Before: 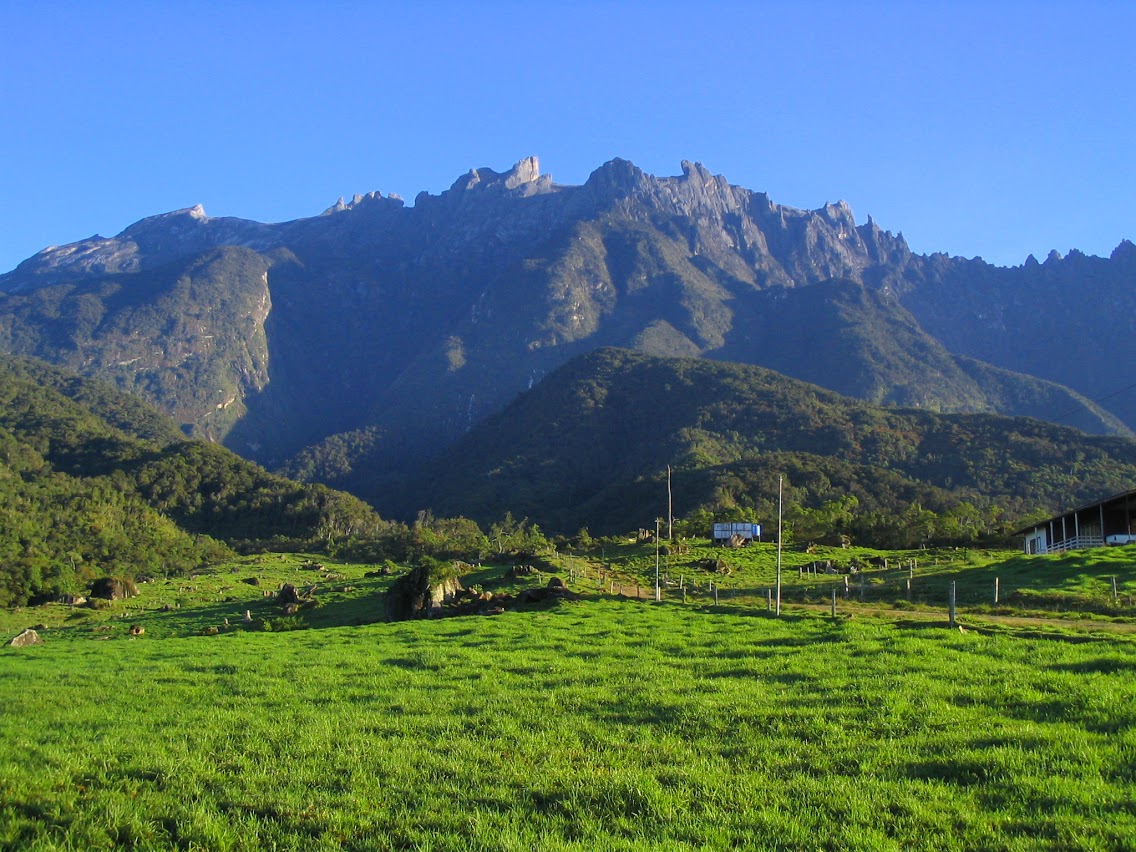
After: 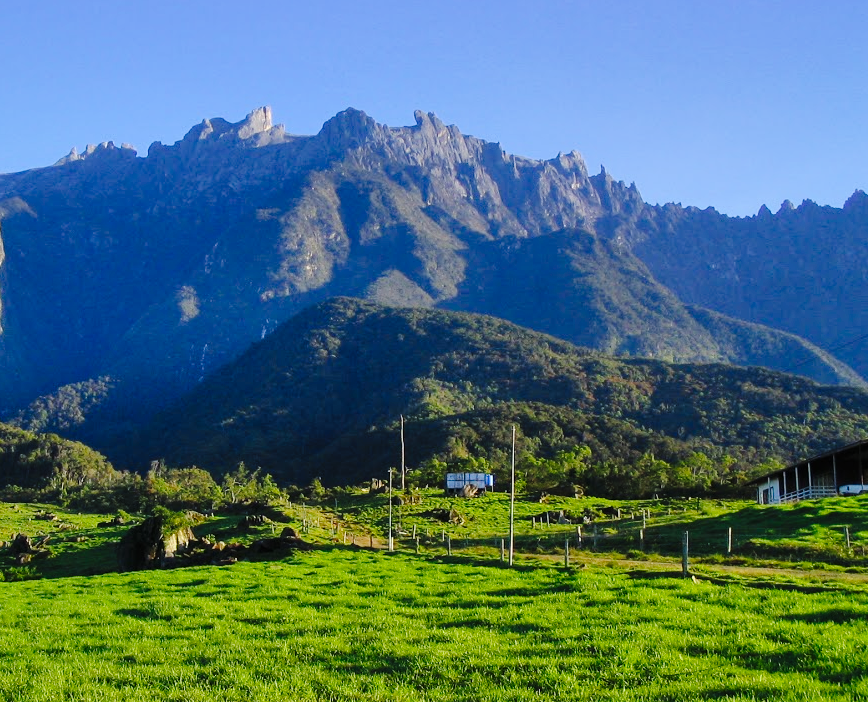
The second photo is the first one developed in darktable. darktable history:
tone curve: curves: ch0 [(0.003, 0) (0.066, 0.031) (0.16, 0.089) (0.269, 0.218) (0.395, 0.408) (0.517, 0.56) (0.684, 0.734) (0.791, 0.814) (1, 1)]; ch1 [(0, 0) (0.164, 0.115) (0.337, 0.332) (0.39, 0.398) (0.464, 0.461) (0.501, 0.5) (0.507, 0.5) (0.534, 0.532) (0.577, 0.59) (0.652, 0.681) (0.733, 0.764) (0.819, 0.823) (1, 1)]; ch2 [(0, 0) (0.337, 0.382) (0.464, 0.476) (0.501, 0.5) (0.527, 0.54) (0.551, 0.565) (0.628, 0.632) (0.689, 0.686) (1, 1)], preserve colors none
exposure: compensate highlight preservation false
crop: left 23.554%, top 5.905%, bottom 11.586%
base curve: curves: ch0 [(0, 0) (0.989, 0.992)], preserve colors none
shadows and highlights: soften with gaussian
tone equalizer: edges refinement/feathering 500, mask exposure compensation -1.57 EV, preserve details no
